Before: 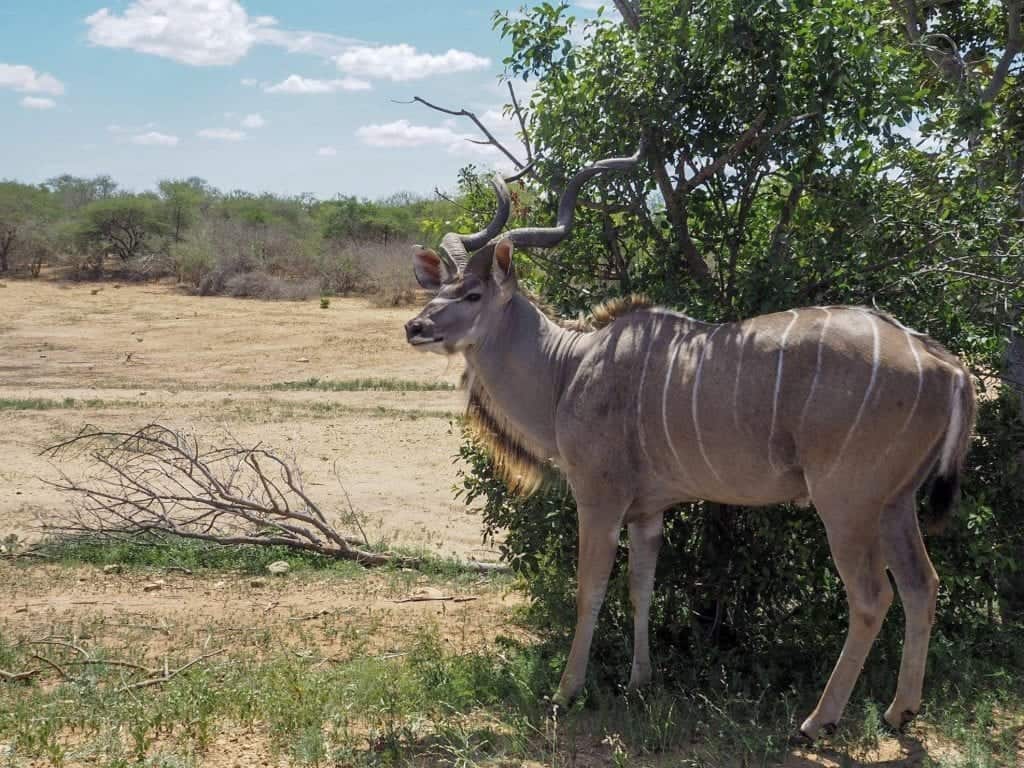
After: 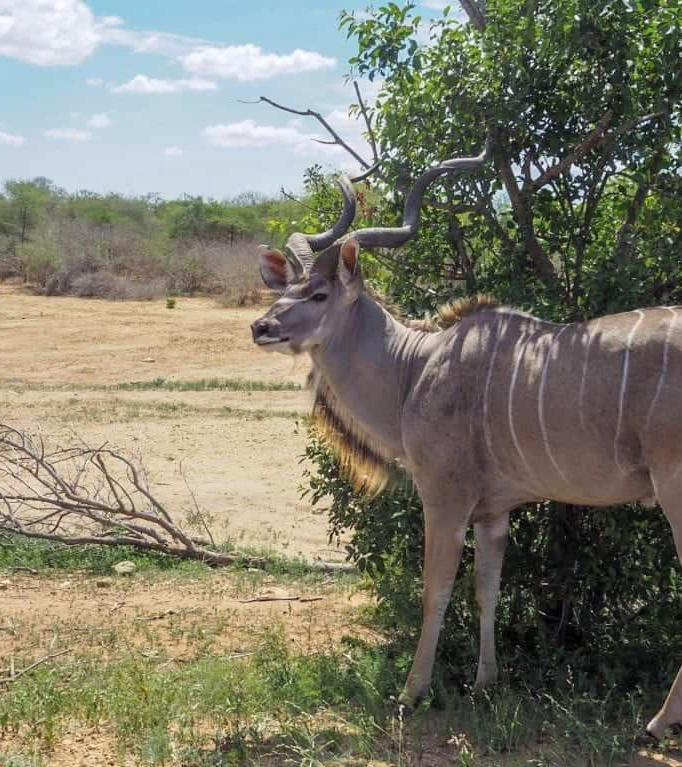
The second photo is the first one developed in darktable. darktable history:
contrast brightness saturation: contrast 0.03, brightness 0.06, saturation 0.13
crop and rotate: left 15.055%, right 18.278%
